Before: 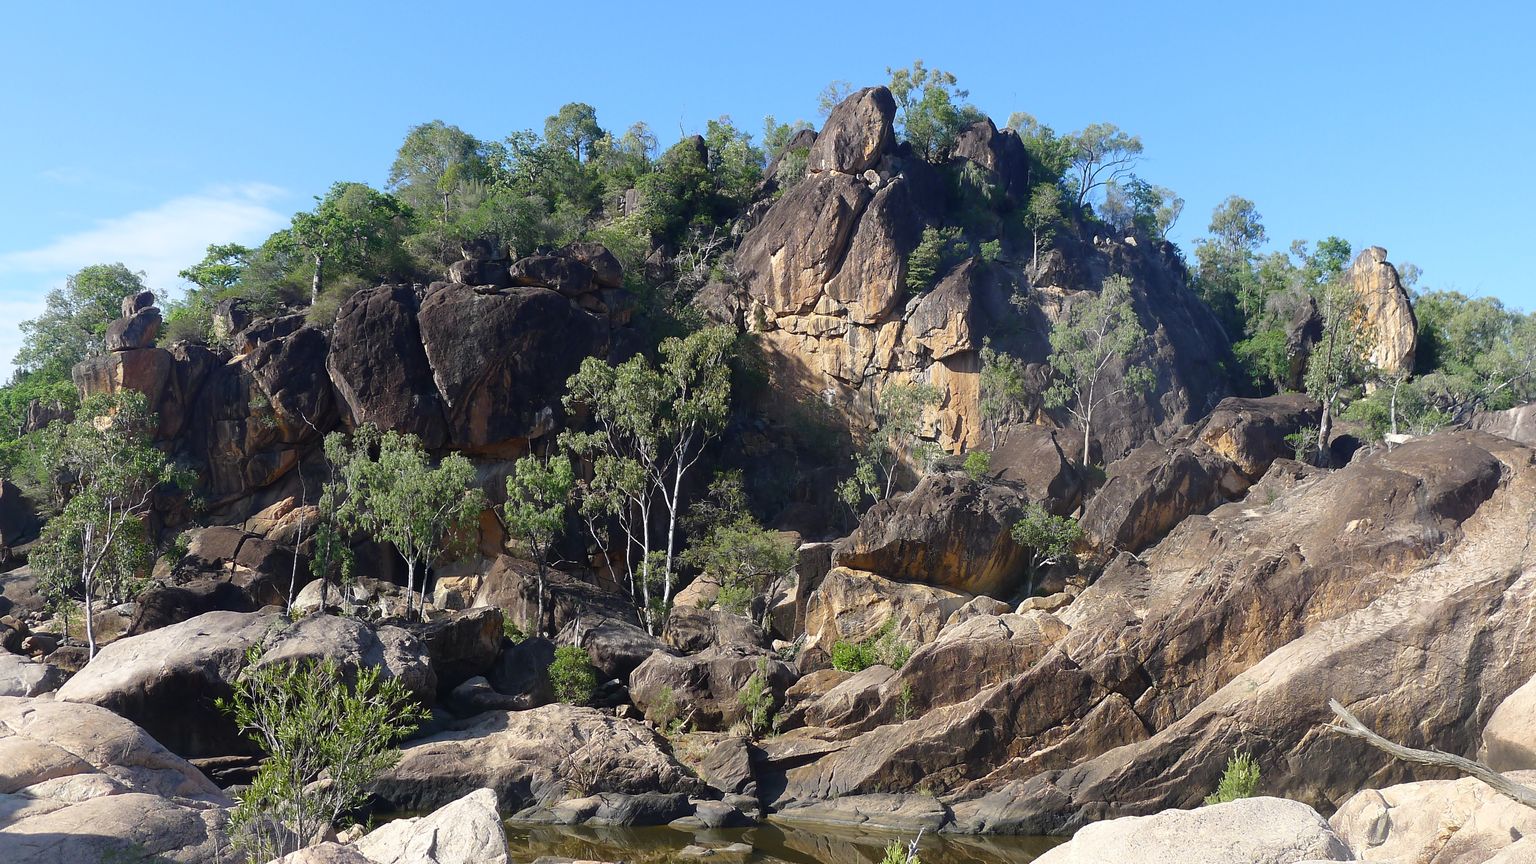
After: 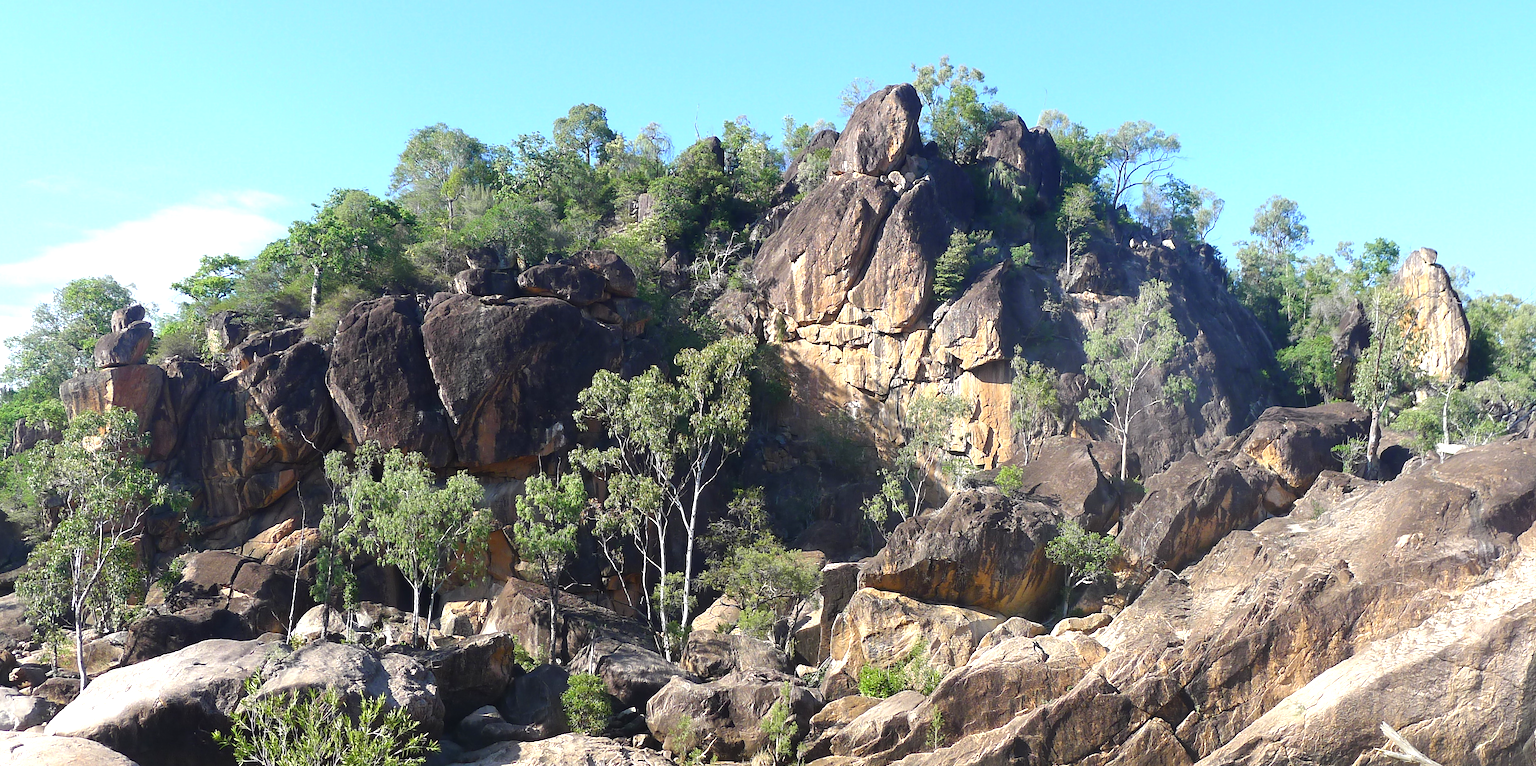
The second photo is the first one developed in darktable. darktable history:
exposure: black level correction 0, exposure 0.704 EV, compensate exposure bias true, compensate highlight preservation false
crop and rotate: angle 0.451°, left 0.315%, right 2.987%, bottom 14.192%
